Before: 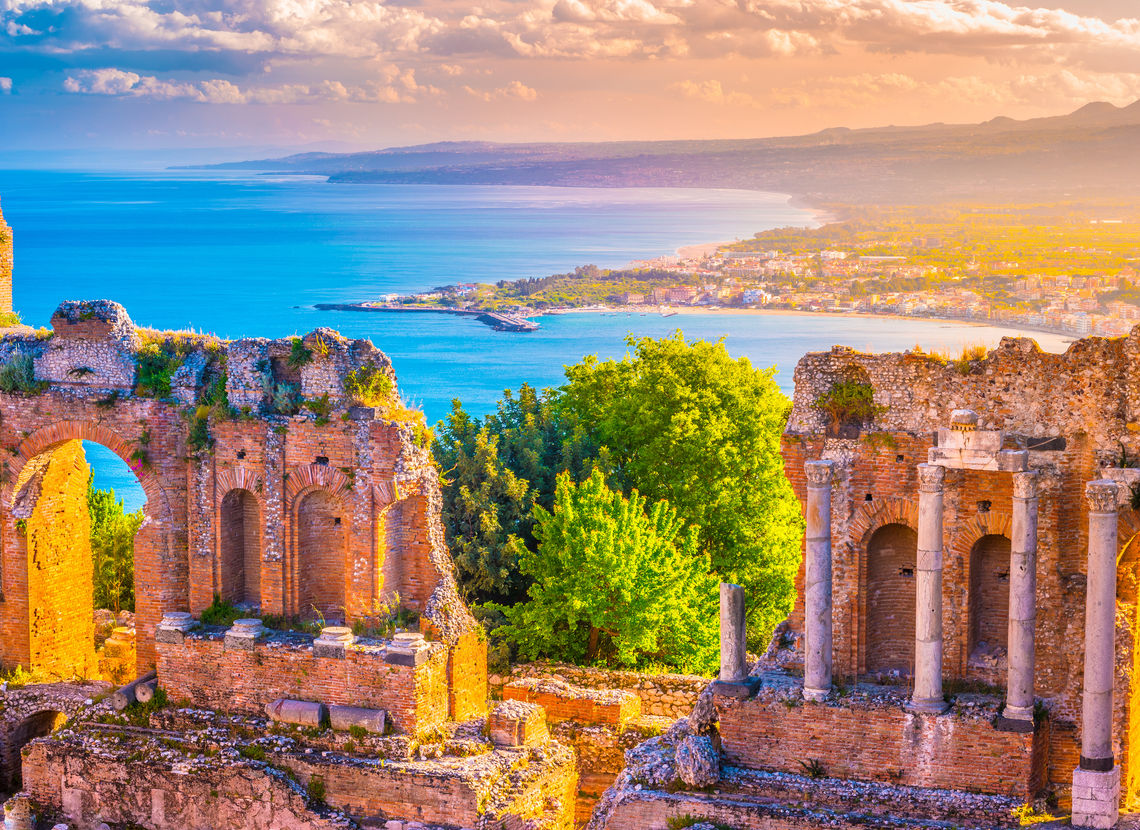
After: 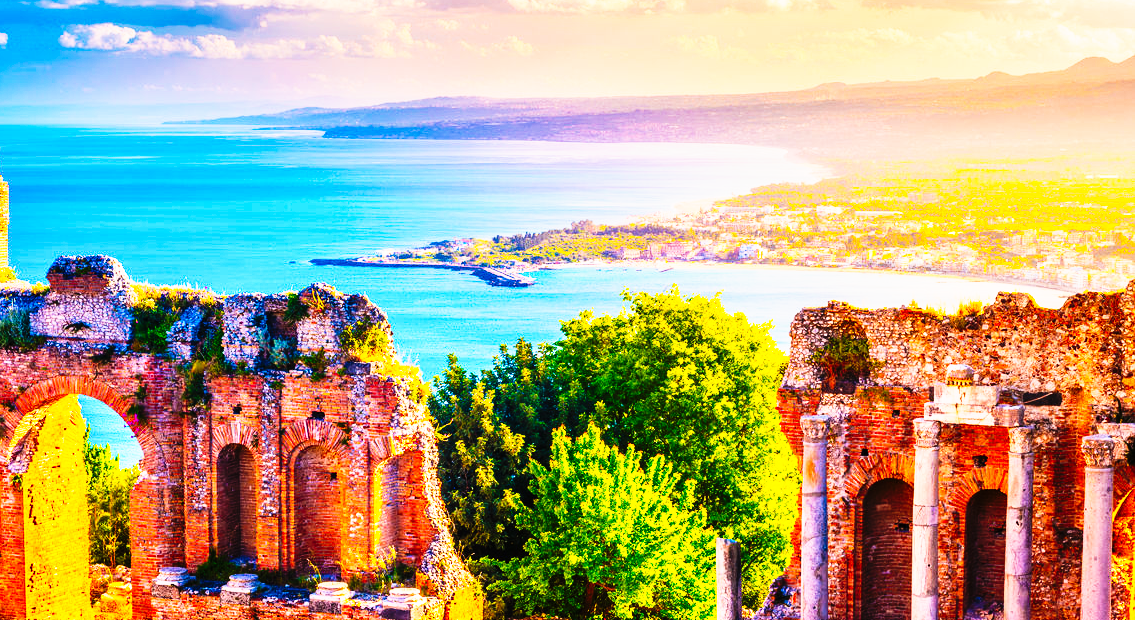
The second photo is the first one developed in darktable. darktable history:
crop: left 0.387%, top 5.469%, bottom 19.809%
tone curve: curves: ch0 [(0, 0) (0.003, 0.003) (0.011, 0.006) (0.025, 0.01) (0.044, 0.015) (0.069, 0.02) (0.1, 0.027) (0.136, 0.036) (0.177, 0.05) (0.224, 0.07) (0.277, 0.12) (0.335, 0.208) (0.399, 0.334) (0.468, 0.473) (0.543, 0.636) (0.623, 0.795) (0.709, 0.907) (0.801, 0.97) (0.898, 0.989) (1, 1)], preserve colors none
